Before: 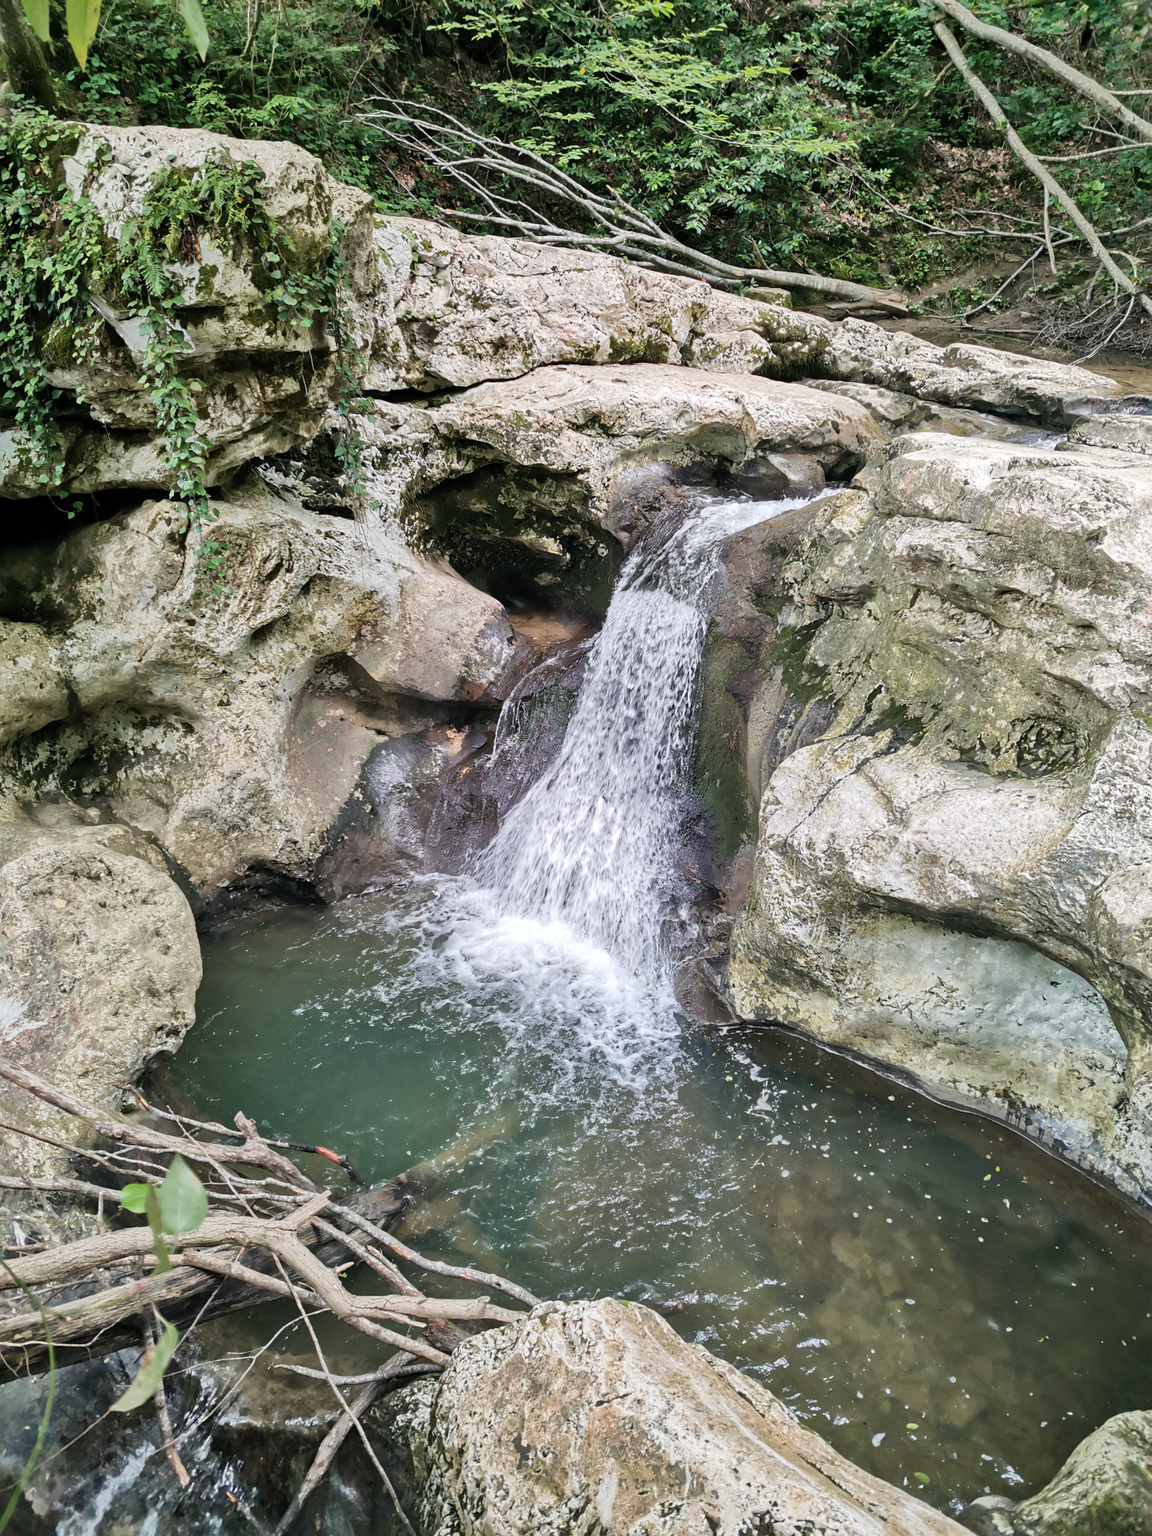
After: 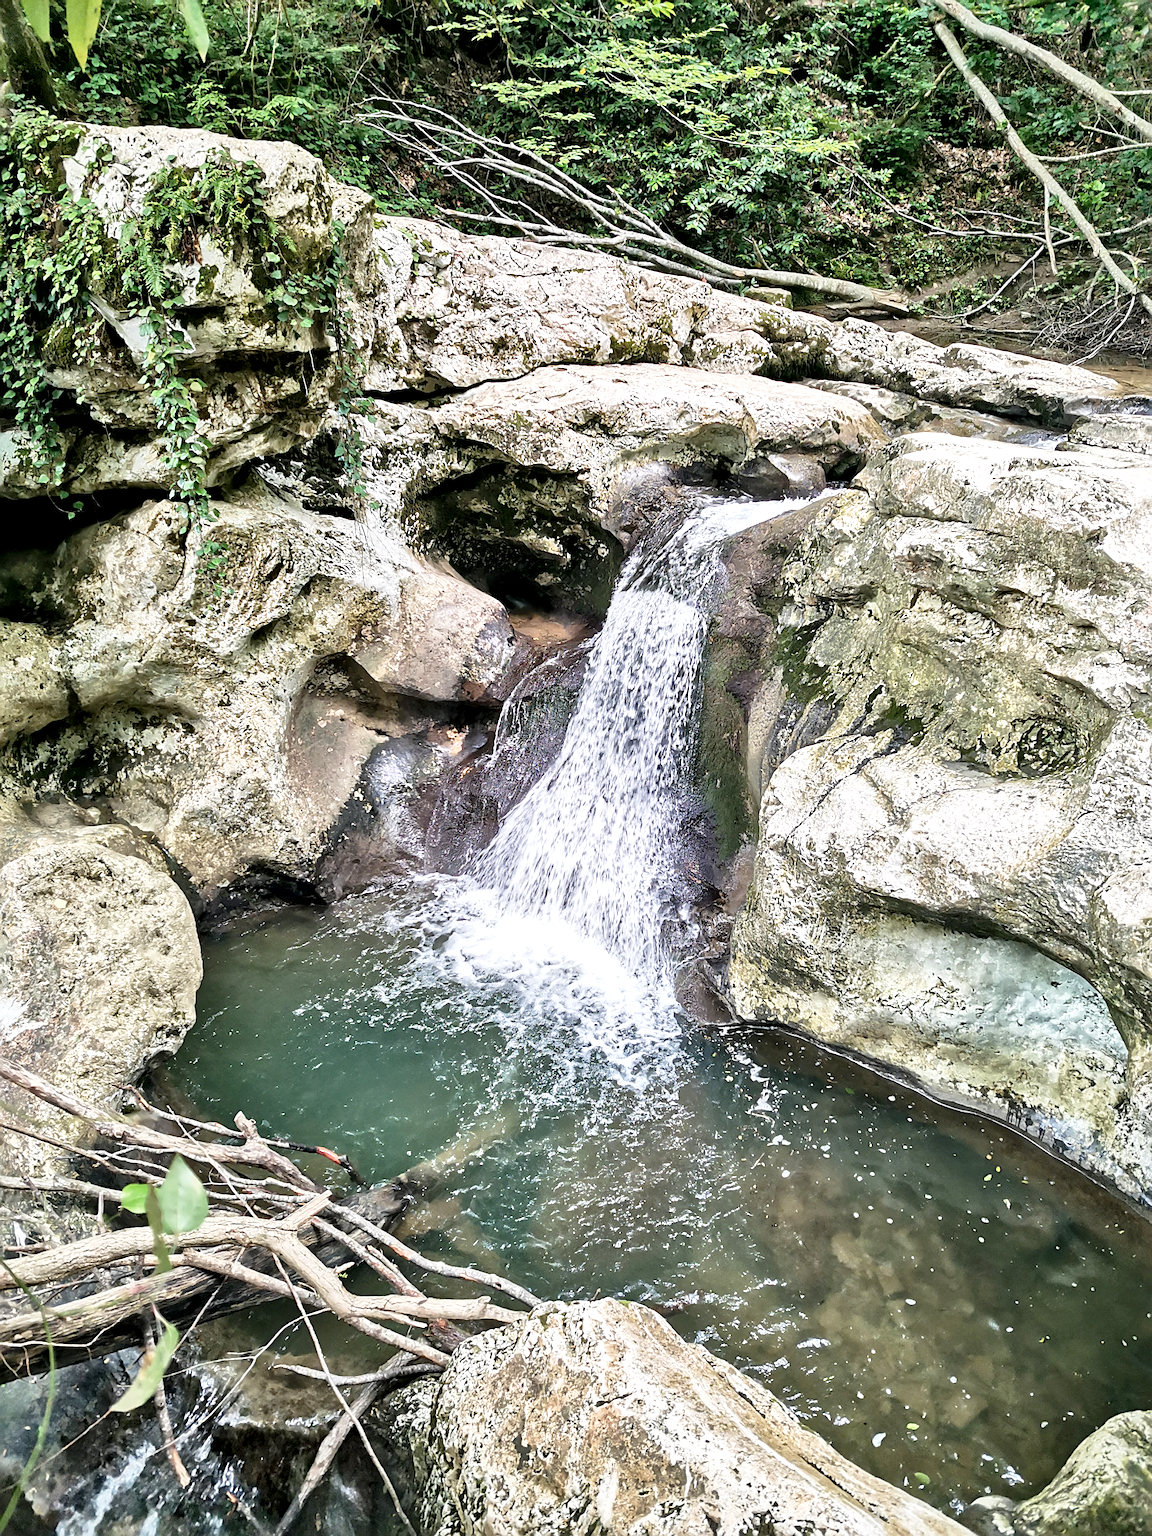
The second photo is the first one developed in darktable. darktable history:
tone curve: curves: ch0 [(0, 0) (0.058, 0.027) (0.214, 0.183) (0.304, 0.288) (0.561, 0.554) (0.687, 0.677) (0.768, 0.768) (0.858, 0.861) (0.986, 0.957)]; ch1 [(0, 0) (0.172, 0.123) (0.312, 0.296) (0.437, 0.429) (0.471, 0.469) (0.502, 0.5) (0.513, 0.515) (0.583, 0.604) (0.631, 0.659) (0.703, 0.721) (0.889, 0.924) (1, 1)]; ch2 [(0, 0) (0.411, 0.424) (0.485, 0.497) (0.502, 0.5) (0.517, 0.511) (0.566, 0.573) (0.622, 0.613) (0.709, 0.677) (1, 1)], preserve colors none
exposure: black level correction 0, exposure 0.498 EV, compensate highlight preservation false
sharpen: on, module defaults
local contrast: mode bilateral grid, contrast 51, coarseness 50, detail 150%, midtone range 0.2
